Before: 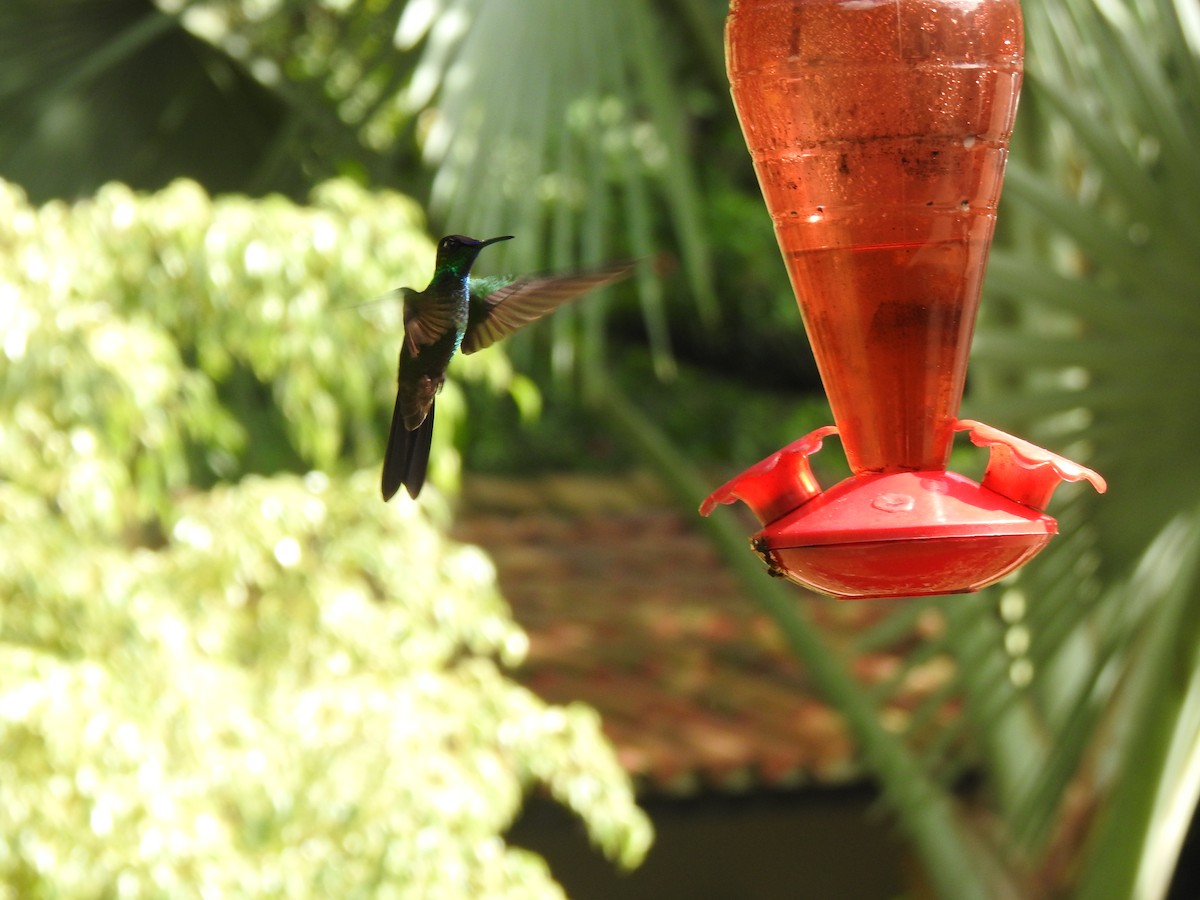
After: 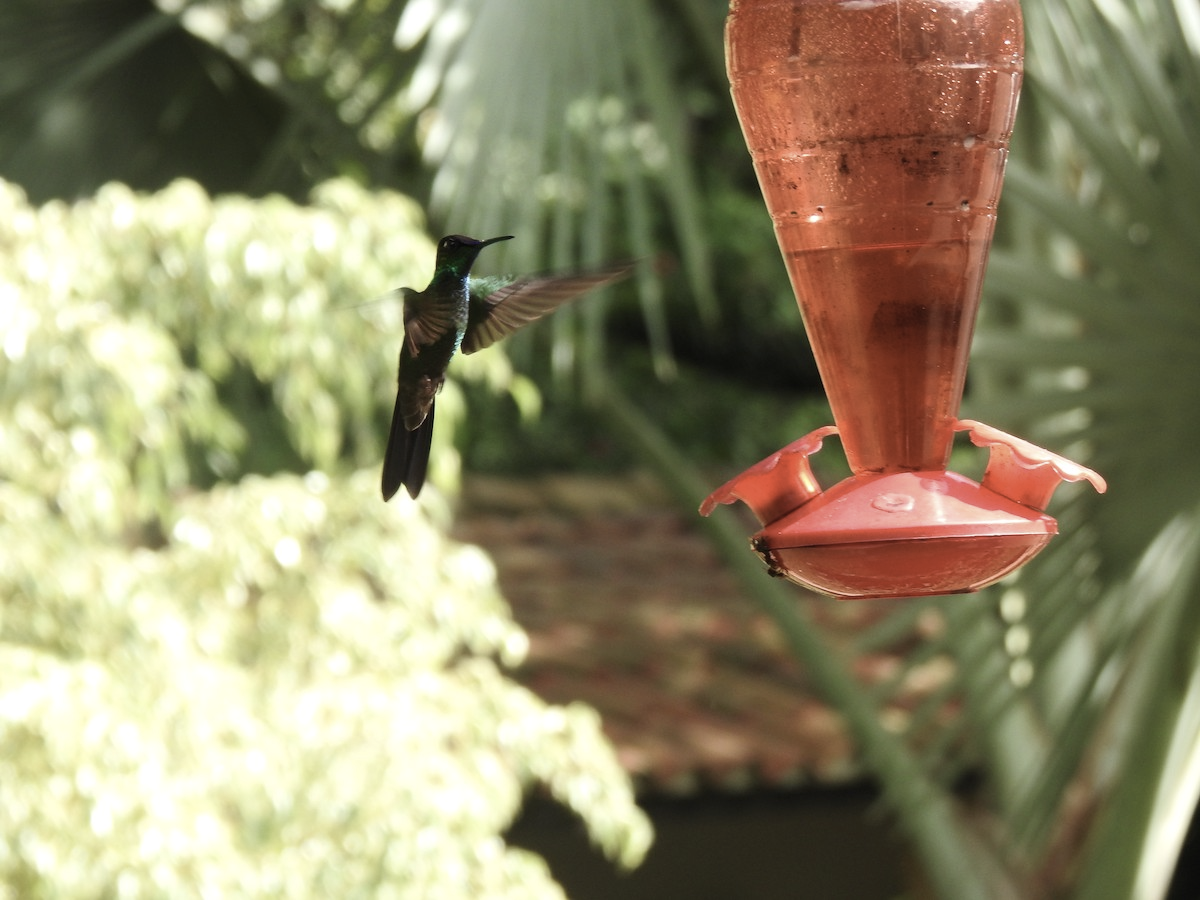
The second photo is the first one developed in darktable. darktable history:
tone equalizer: edges refinement/feathering 500, mask exposure compensation -1.57 EV, preserve details no
contrast brightness saturation: contrast 0.105, saturation -0.377
